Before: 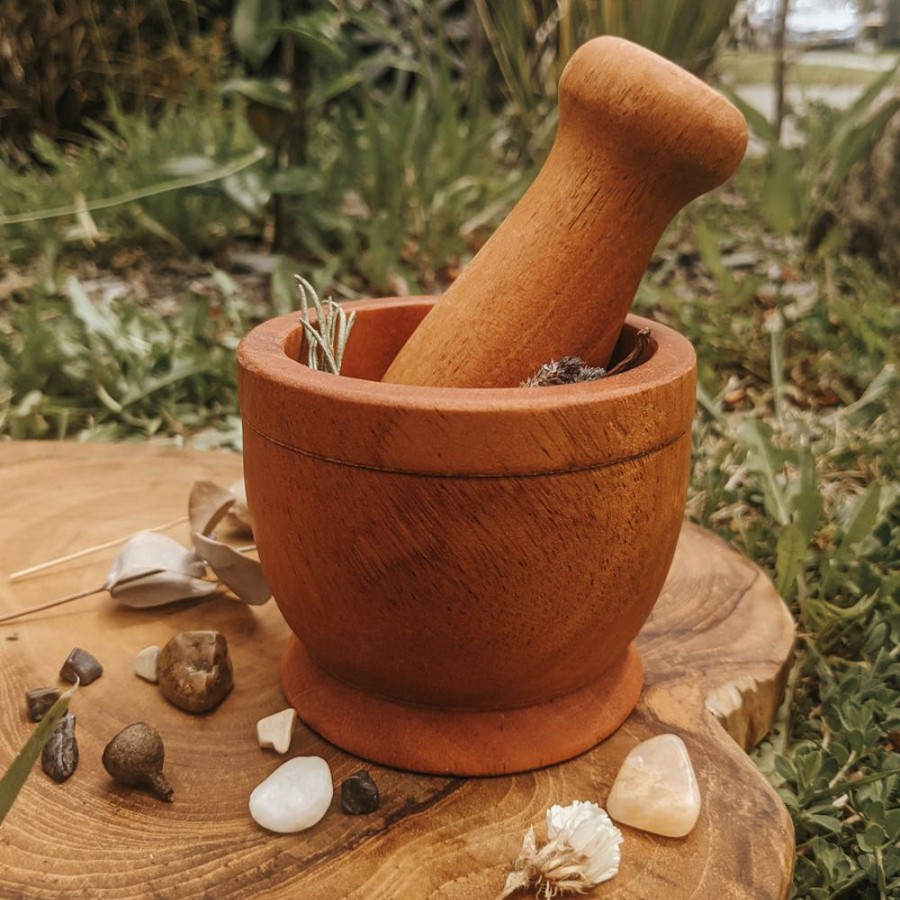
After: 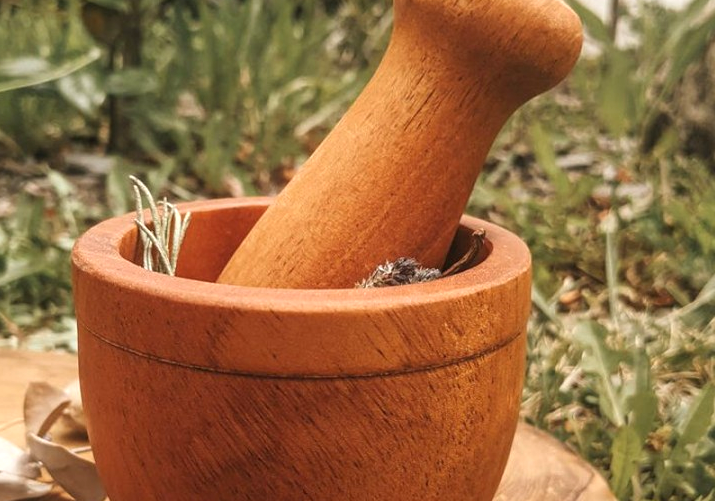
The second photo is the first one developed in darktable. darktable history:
crop: left 18.38%, top 11.092%, right 2.134%, bottom 33.217%
exposure: black level correction 0, exposure 0.6 EV, compensate highlight preservation false
